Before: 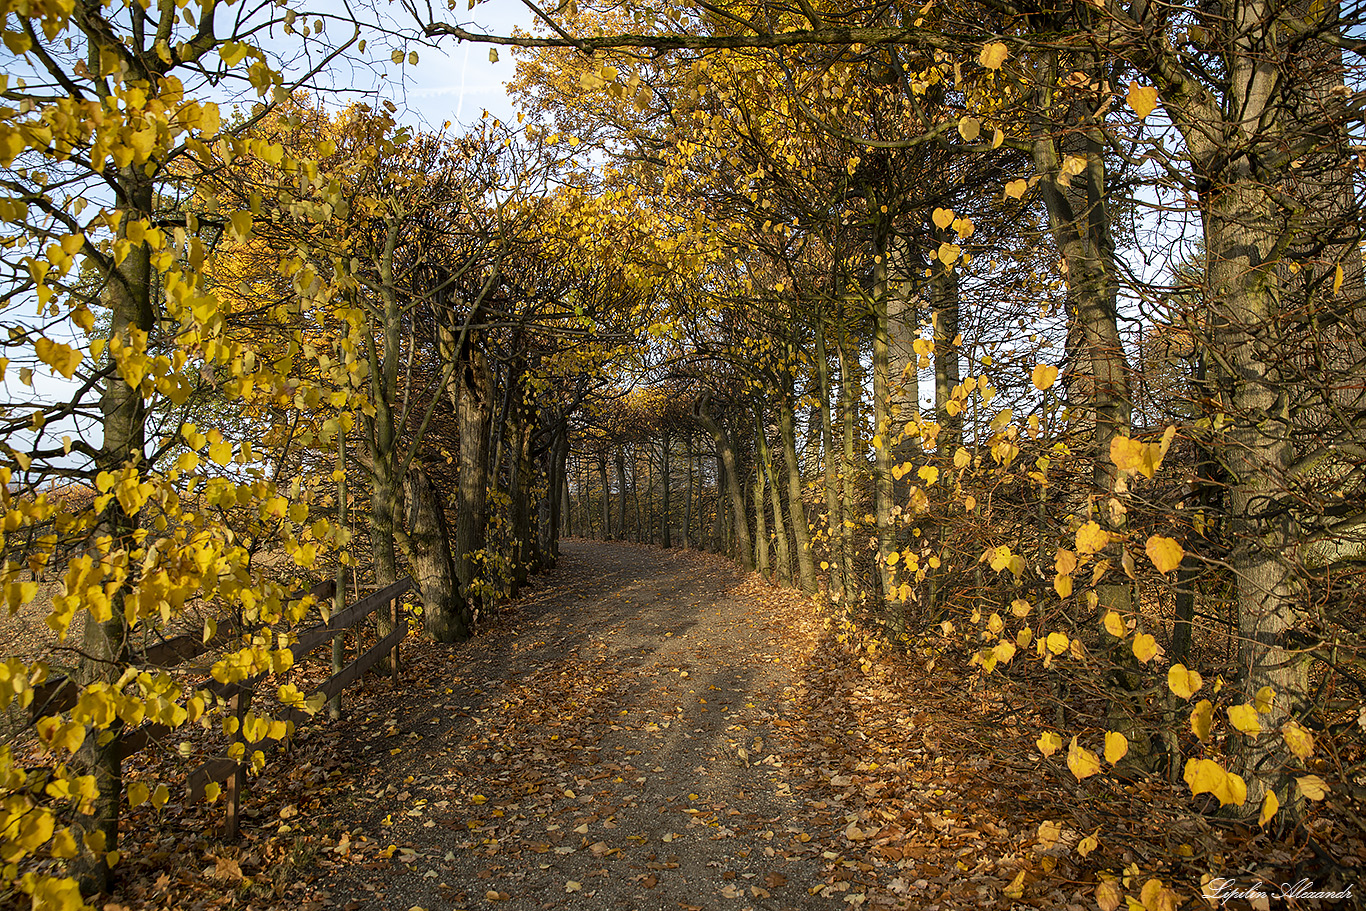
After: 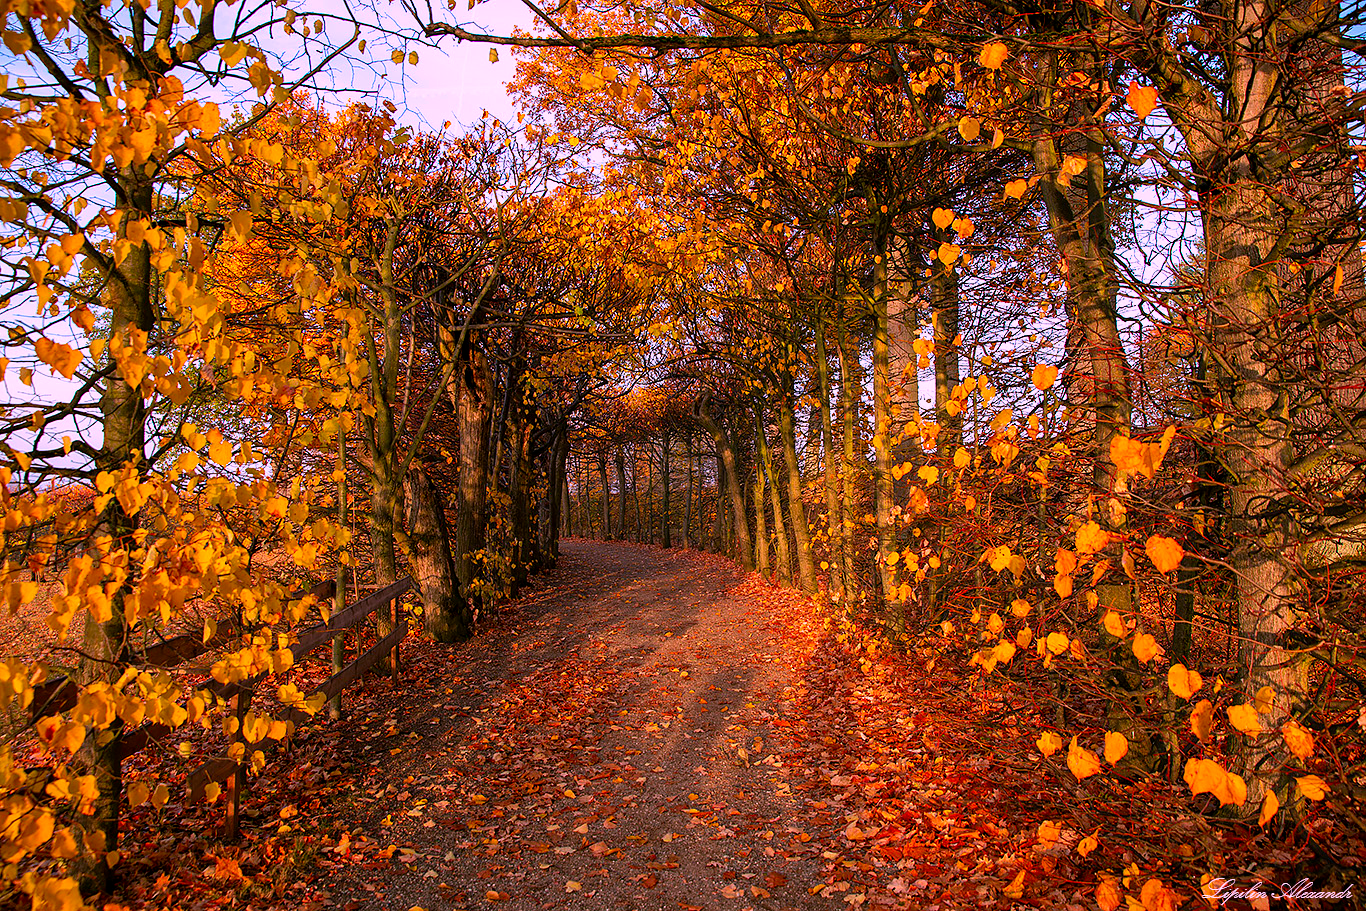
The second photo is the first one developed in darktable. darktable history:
color correction: highlights a* 19.42, highlights b* -11.2, saturation 1.65
